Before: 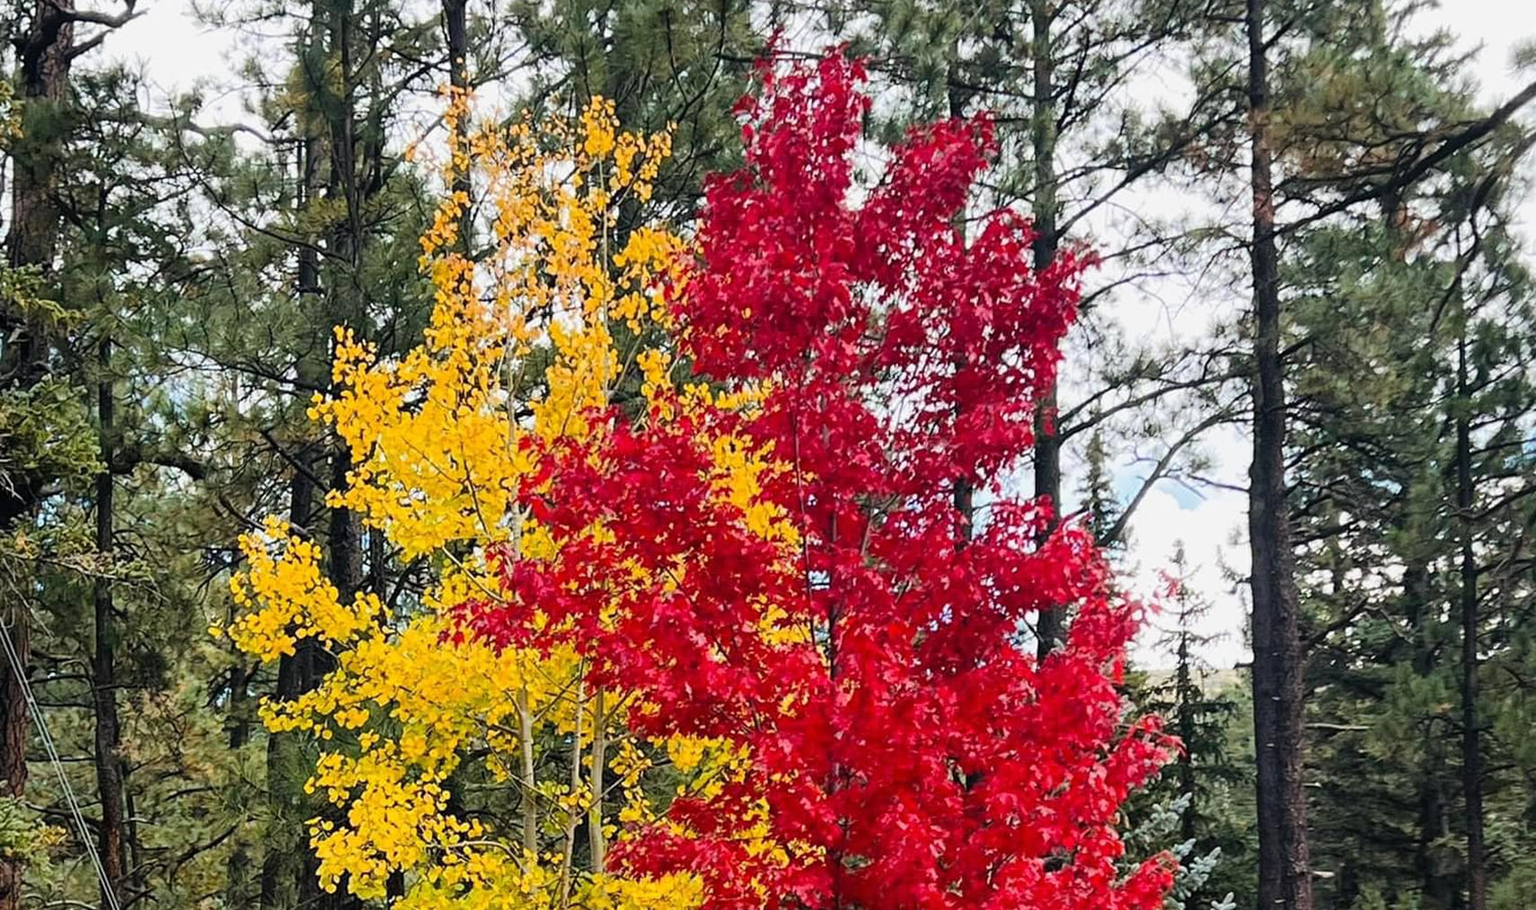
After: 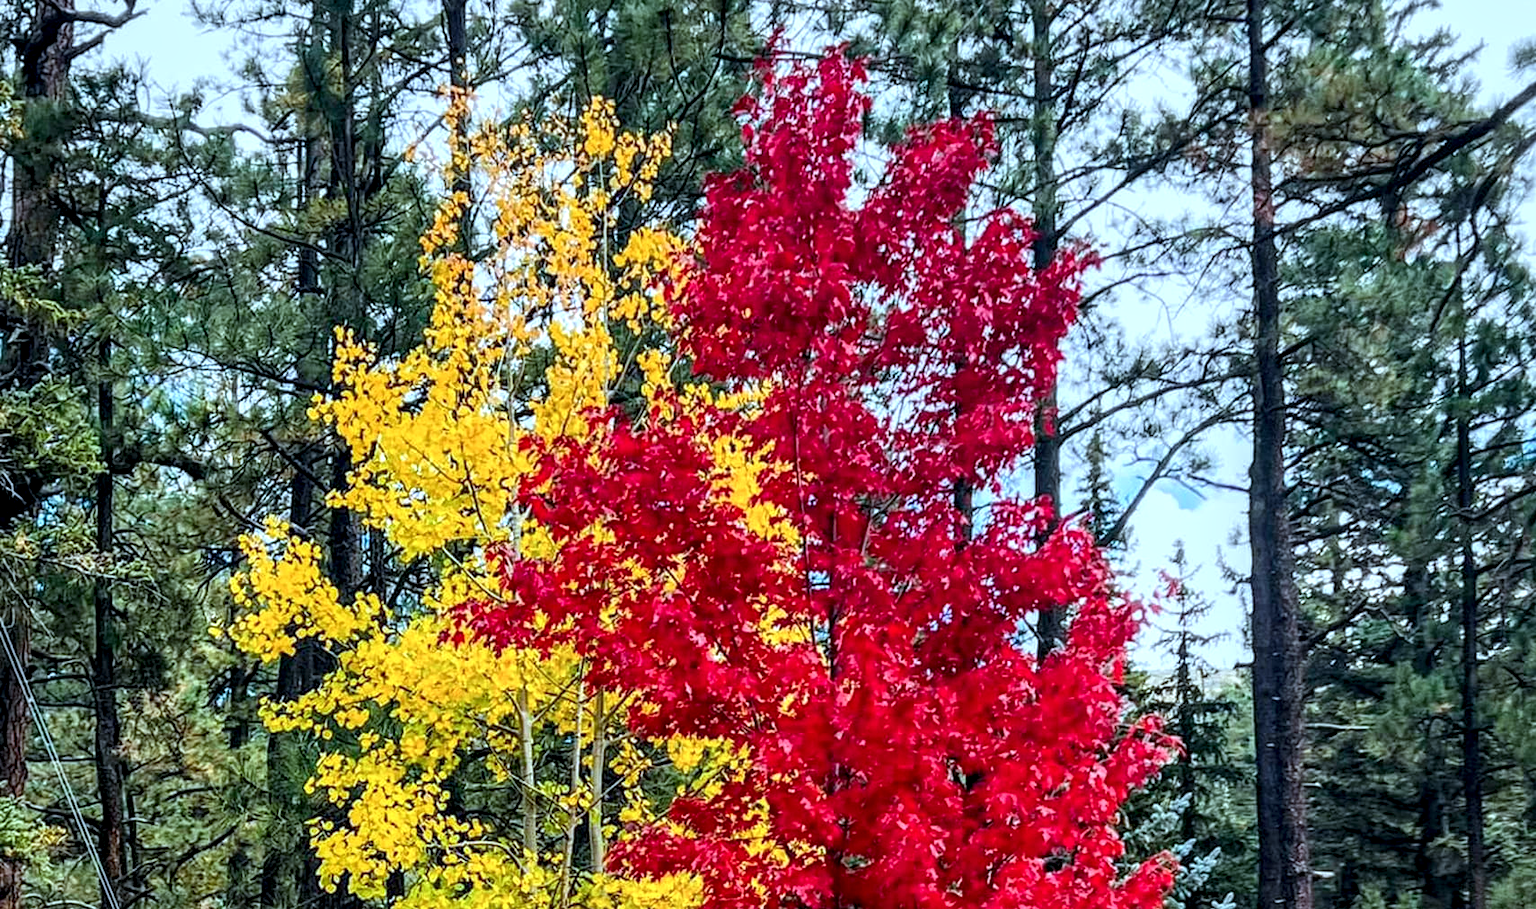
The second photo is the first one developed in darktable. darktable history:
color calibration: illuminant as shot in camera, x 0.383, y 0.38, temperature 3949.15 K, gamut compression 1.66
color zones: curves: ch0 [(0, 0.613) (0.01, 0.613) (0.245, 0.448) (0.498, 0.529) (0.642, 0.665) (0.879, 0.777) (0.99, 0.613)]; ch1 [(0, 0) (0.143, 0) (0.286, 0) (0.429, 0) (0.571, 0) (0.714, 0) (0.857, 0)], mix -121.96%
local contrast: detail 160%
